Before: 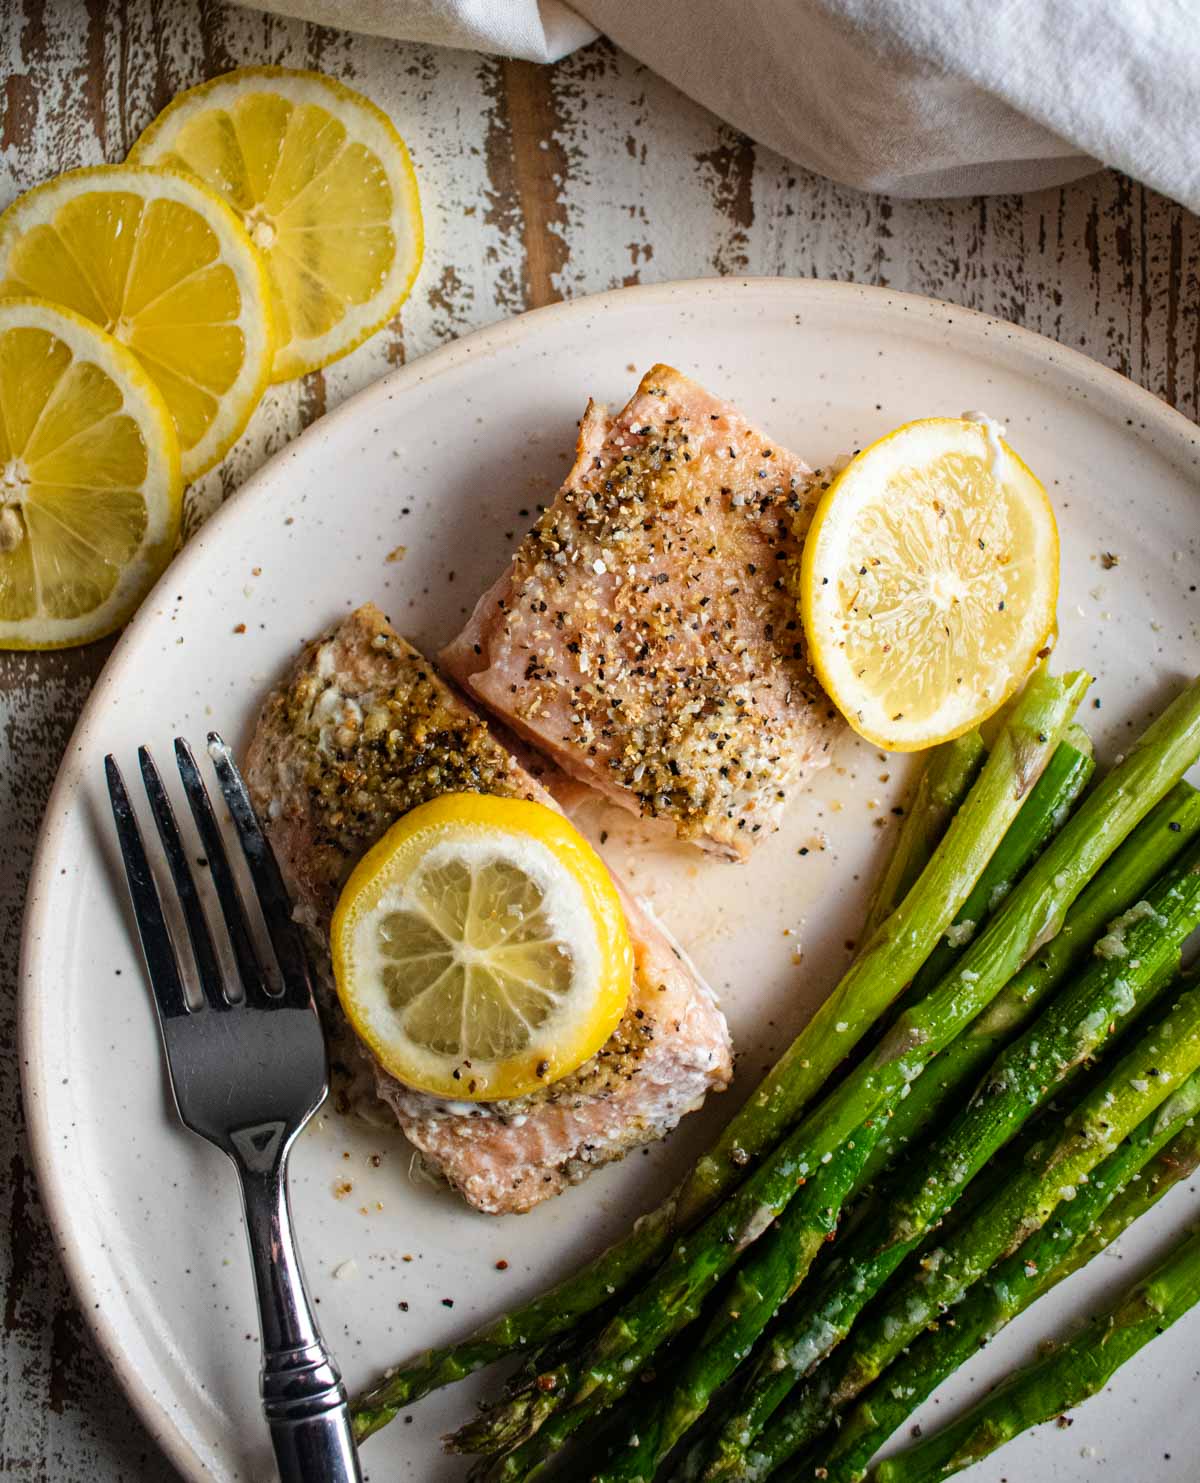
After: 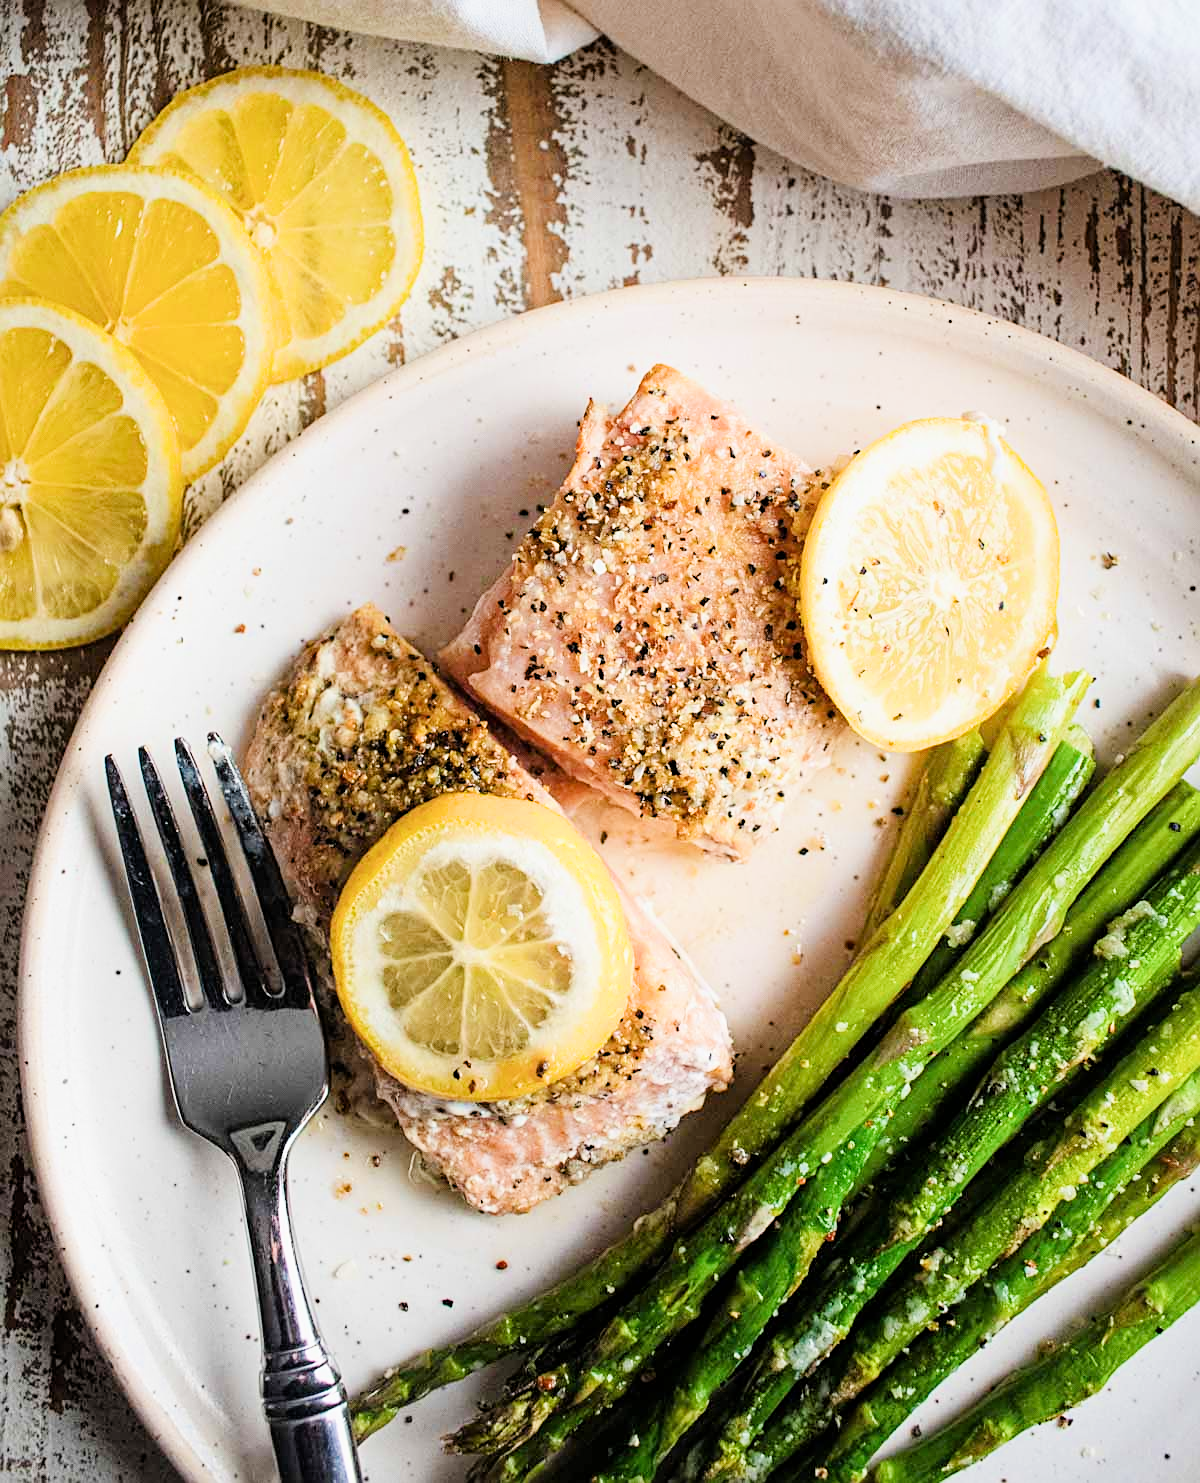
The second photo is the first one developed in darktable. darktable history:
exposure: black level correction 0, exposure 1.45 EV, compensate exposure bias true, compensate highlight preservation false
sharpen: on, module defaults
filmic rgb: black relative exposure -7.65 EV, white relative exposure 4.56 EV, hardness 3.61
